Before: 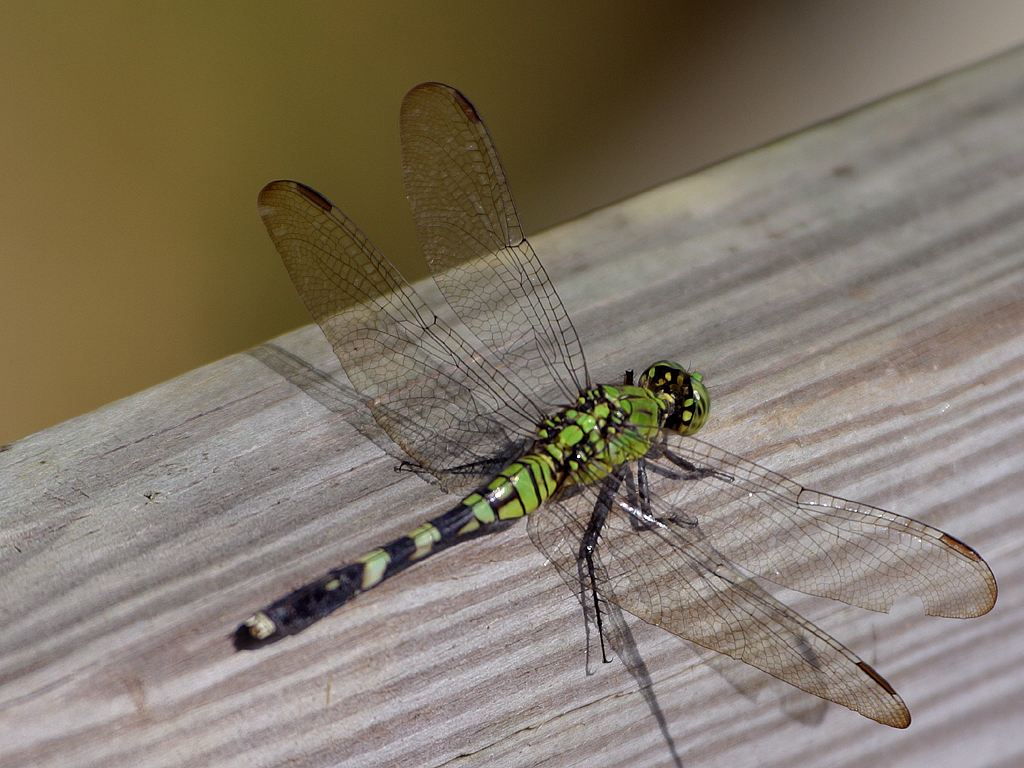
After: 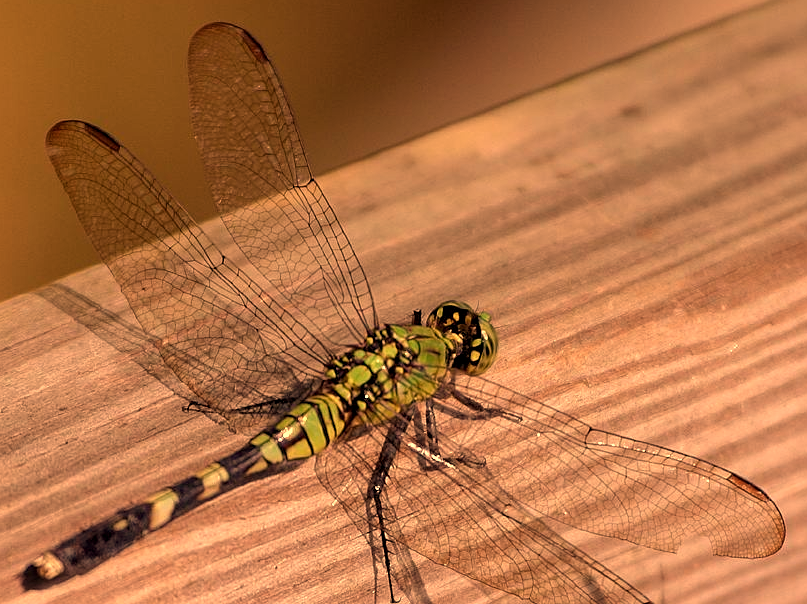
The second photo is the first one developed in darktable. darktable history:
white balance: red 1.467, blue 0.684
crop and rotate: left 20.74%, top 7.912%, right 0.375%, bottom 13.378%
tone equalizer: -8 EV -1.84 EV, -7 EV -1.16 EV, -6 EV -1.62 EV, smoothing diameter 25%, edges refinement/feathering 10, preserve details guided filter
sharpen: amount 0.2
local contrast: highlights 100%, shadows 100%, detail 120%, midtone range 0.2
